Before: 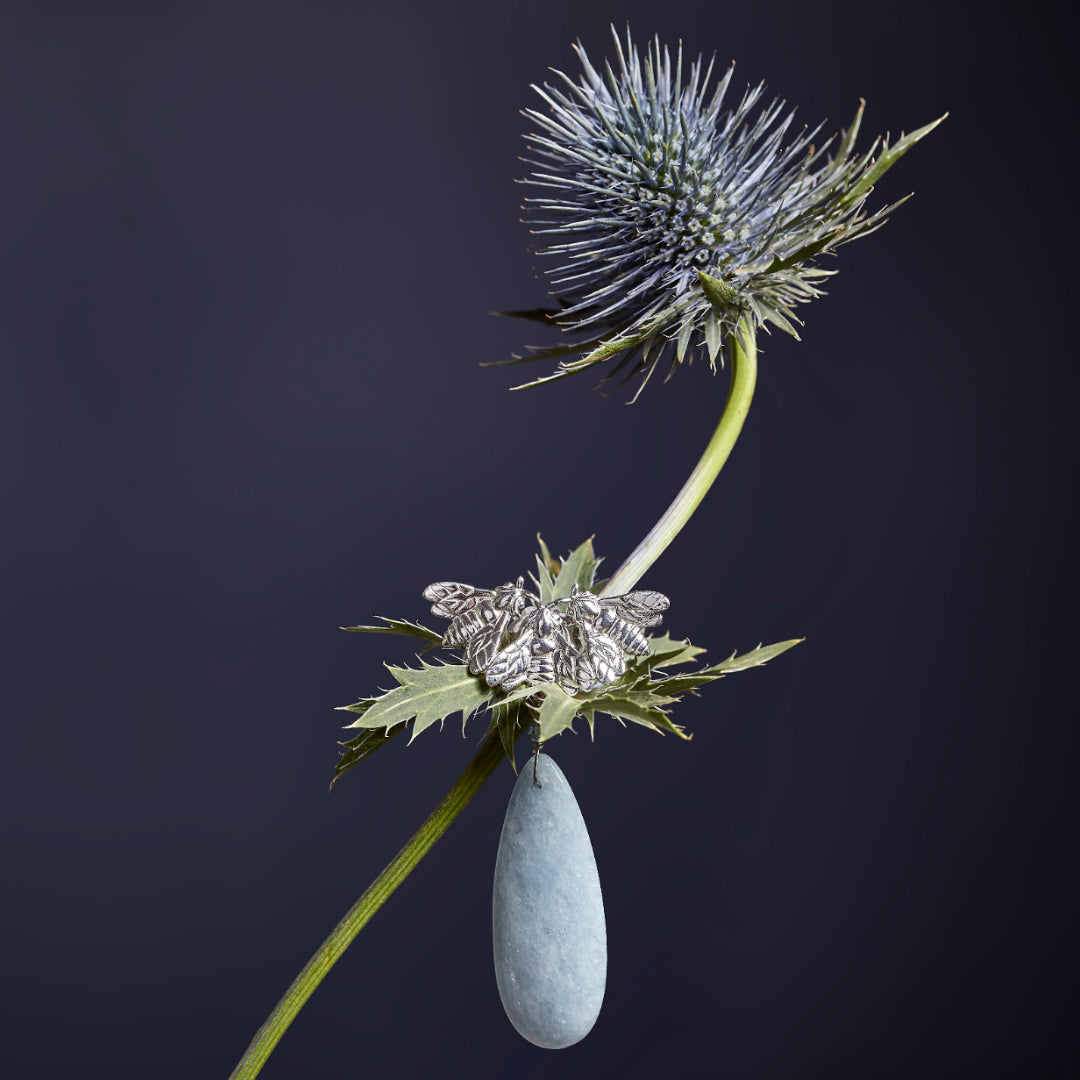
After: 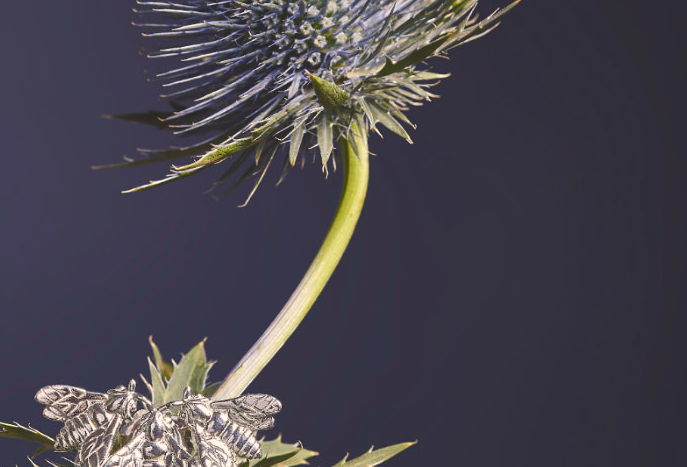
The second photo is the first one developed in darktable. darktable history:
color balance rgb: shadows lift › chroma 2%, shadows lift › hue 247.2°, power › chroma 0.3%, power › hue 25.2°, highlights gain › chroma 3%, highlights gain › hue 60°, global offset › luminance 2%, perceptual saturation grading › global saturation 20%, perceptual saturation grading › highlights -20%, perceptual saturation grading › shadows 30%
crop: left 36.005%, top 18.293%, right 0.31%, bottom 38.444%
